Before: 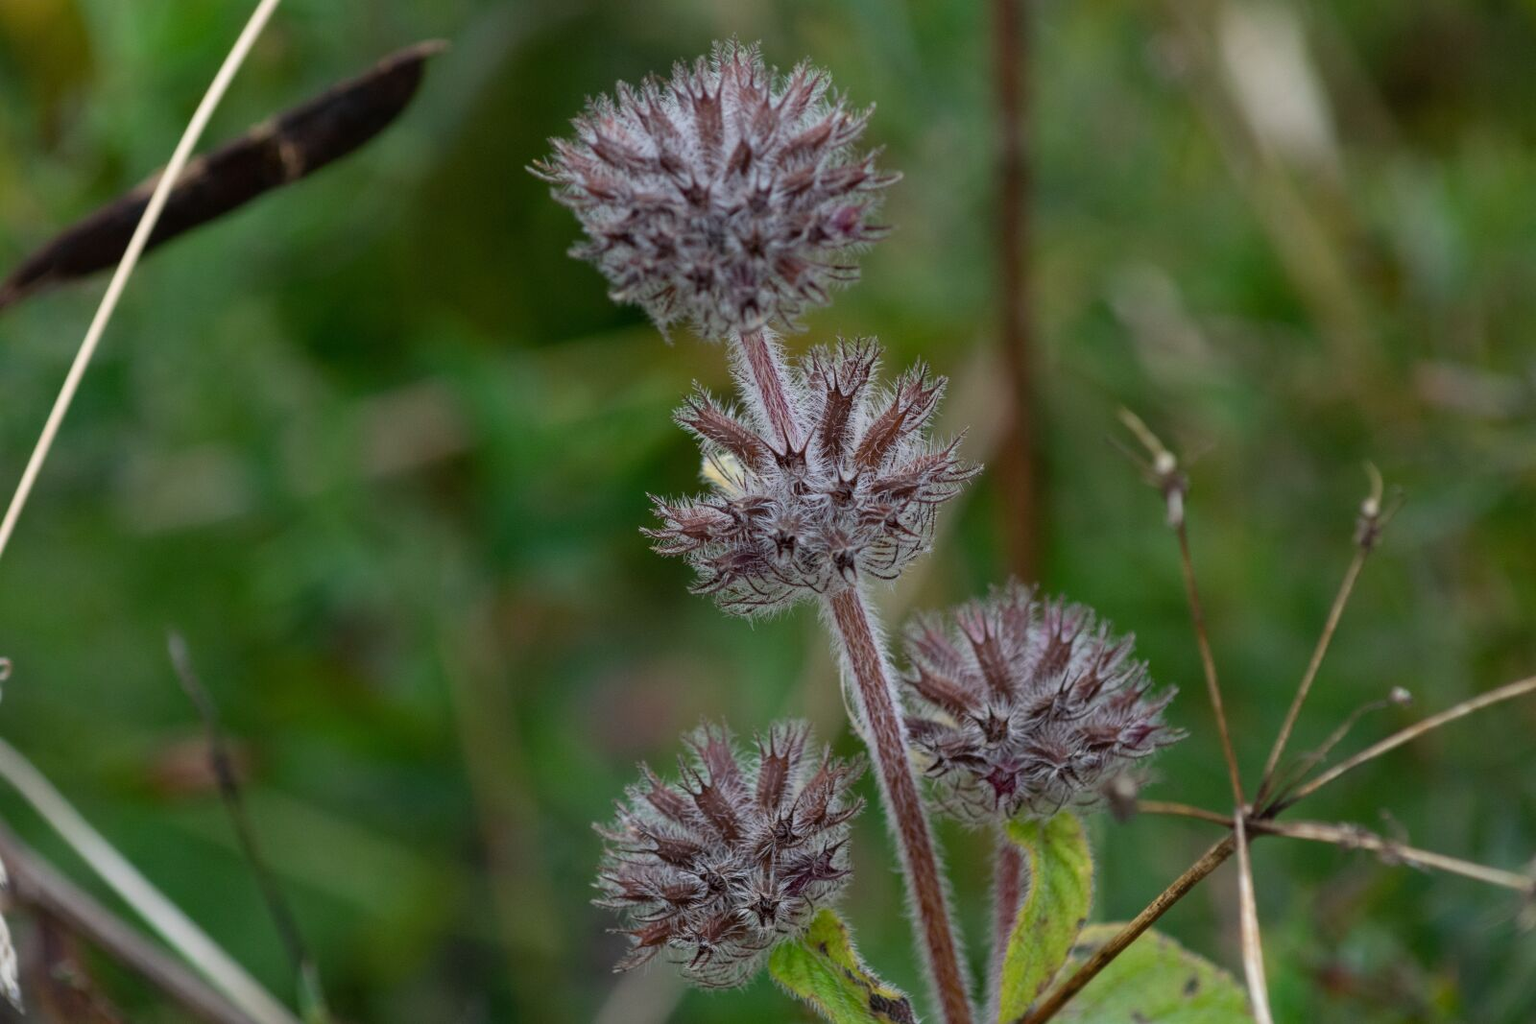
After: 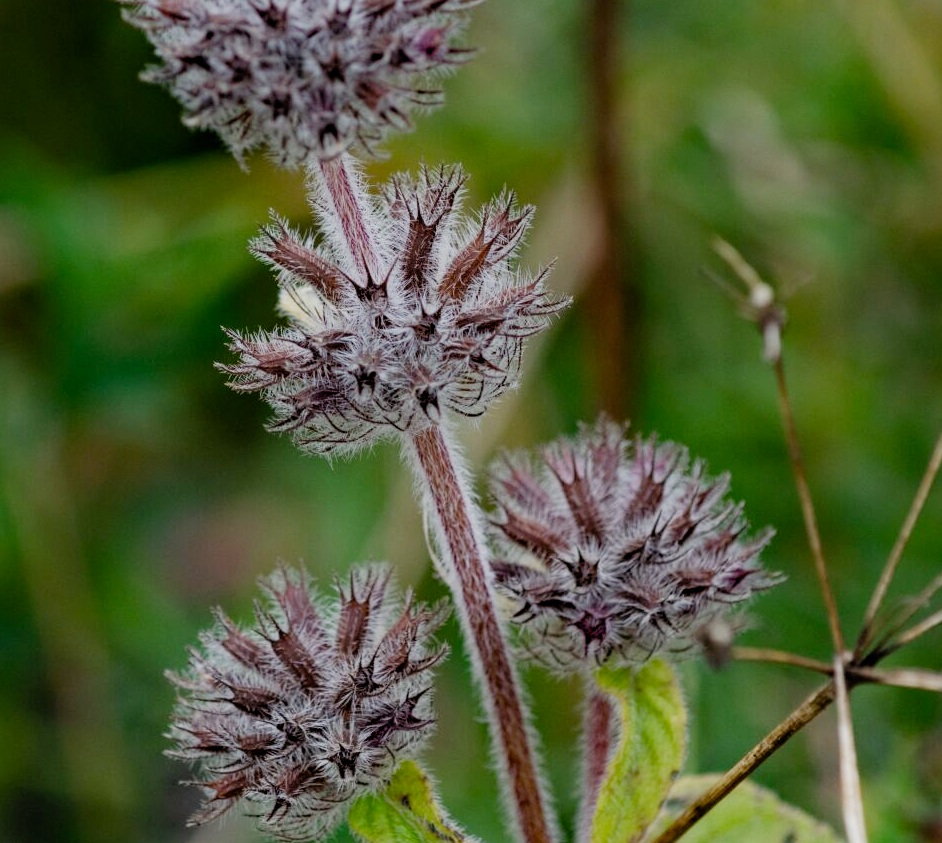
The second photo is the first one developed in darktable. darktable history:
filmic rgb: black relative exposure -7.65 EV, white relative exposure 4.56 EV, hardness 3.61, add noise in highlights 0.002, preserve chrominance no, color science v3 (2019), use custom middle-gray values true, contrast in highlights soft
haze removal: compatibility mode true, adaptive false
tone equalizer: -8 EV -0.763 EV, -7 EV -0.733 EV, -6 EV -0.619 EV, -5 EV -0.368 EV, -3 EV 0.369 EV, -2 EV 0.6 EV, -1 EV 0.676 EV, +0 EV 0.73 EV
crop and rotate: left 28.291%, top 17.529%, right 12.813%, bottom 3.424%
